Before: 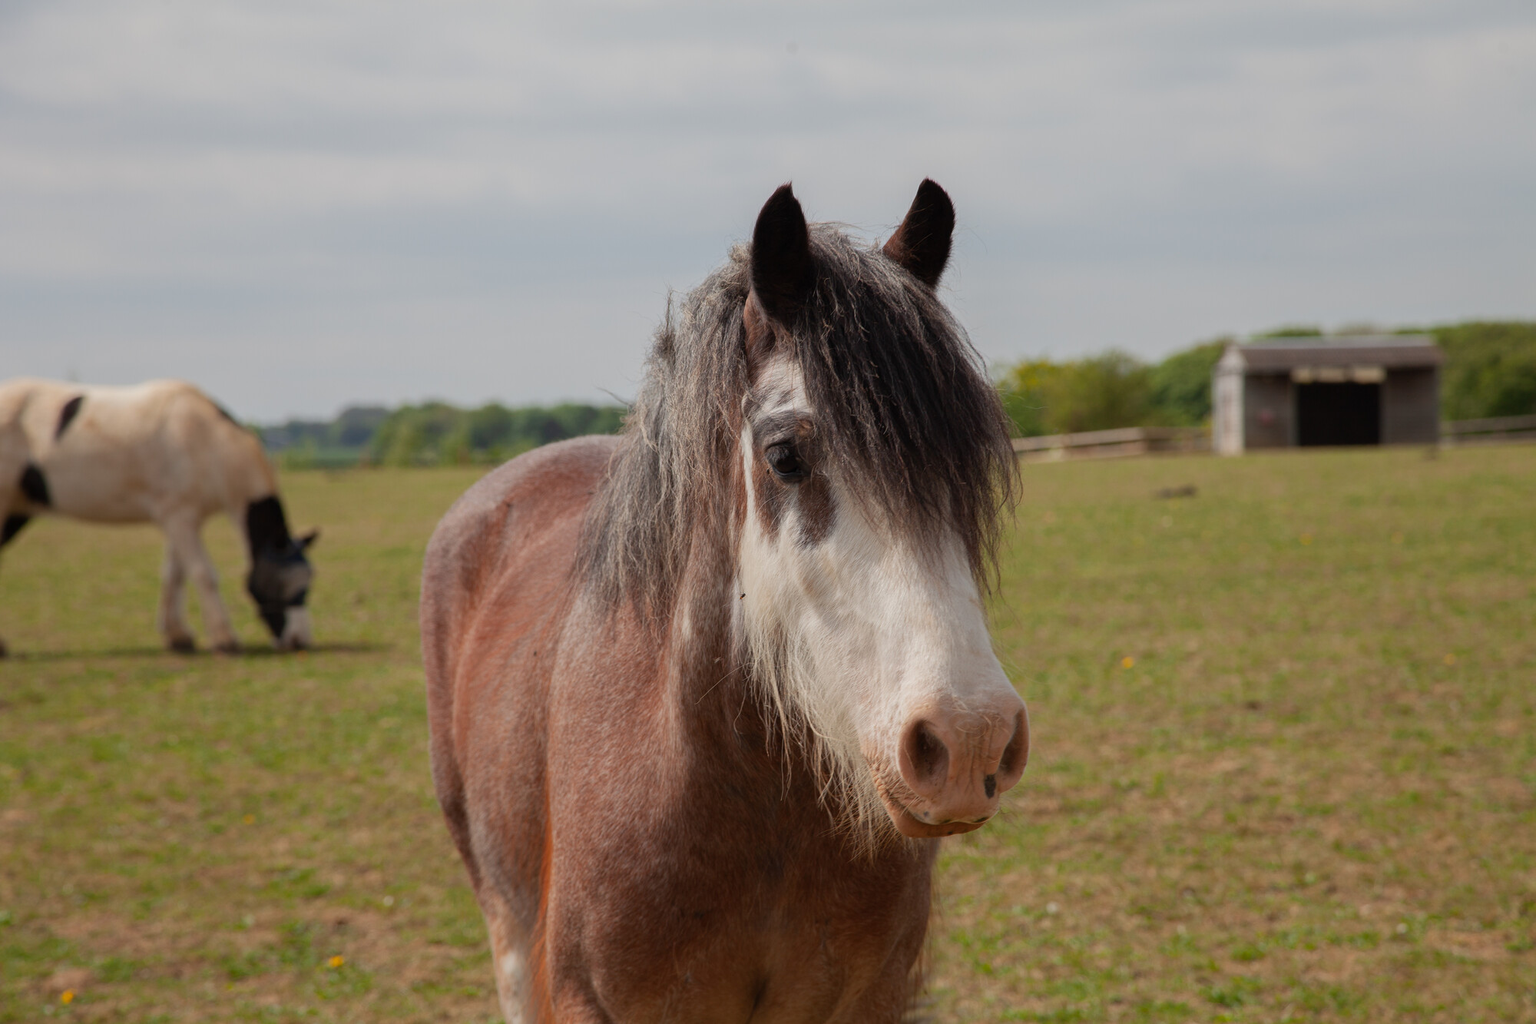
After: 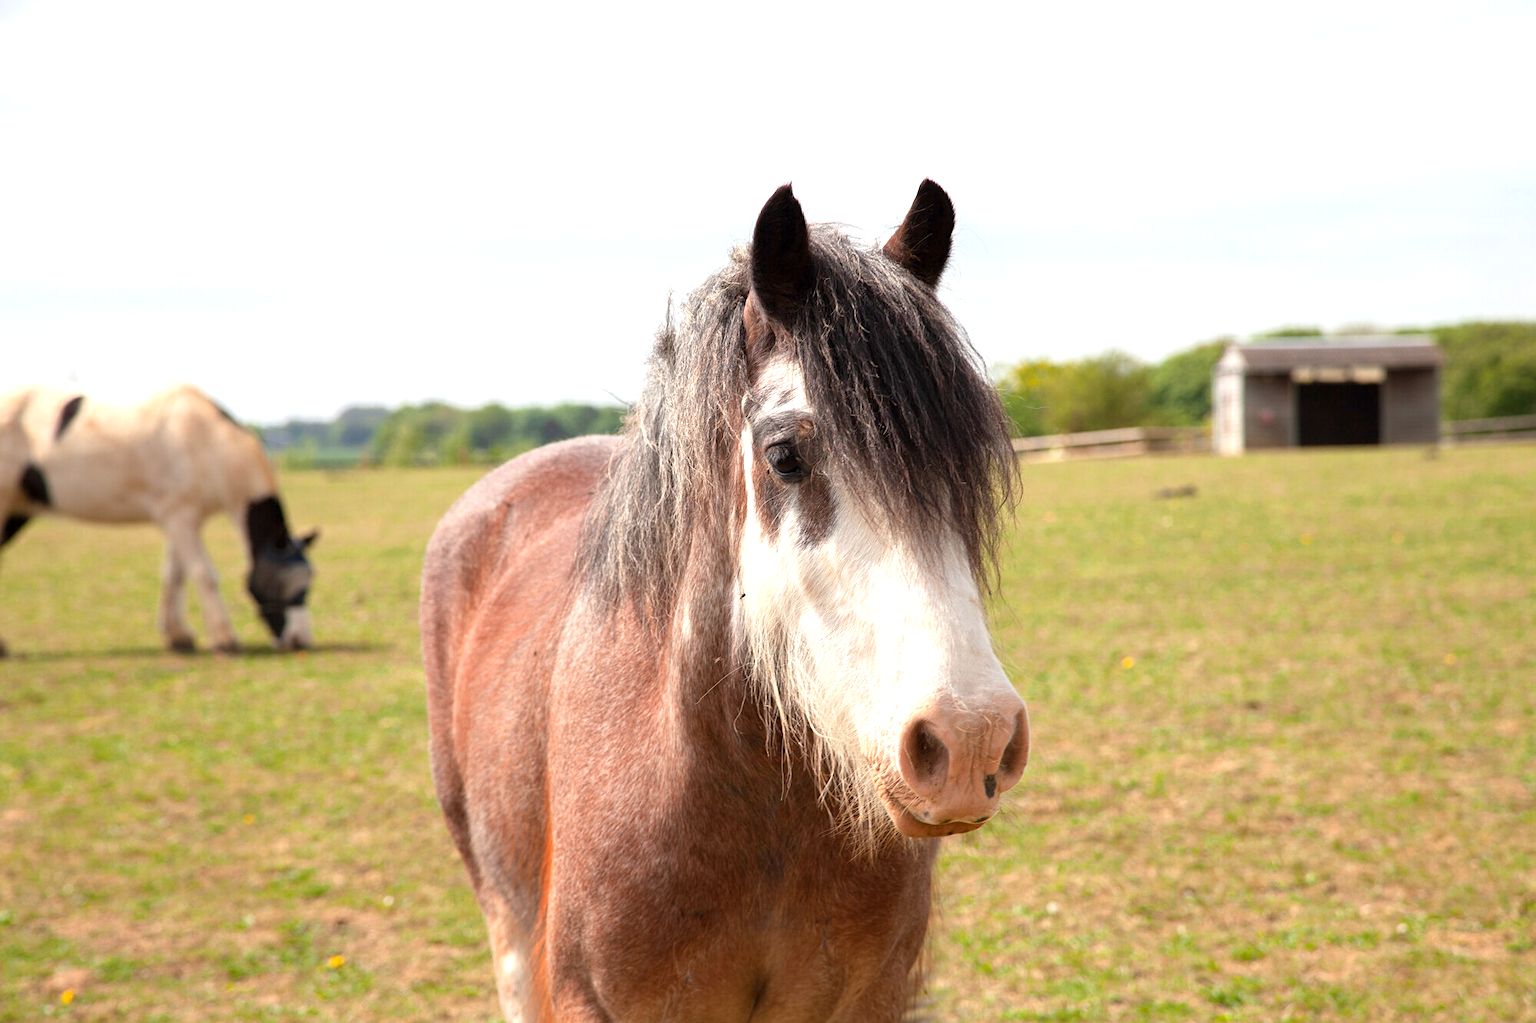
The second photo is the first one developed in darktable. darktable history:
exposure: black level correction 0.001, exposure 1.3 EV, compensate highlight preservation false
sharpen: amount 0.2
